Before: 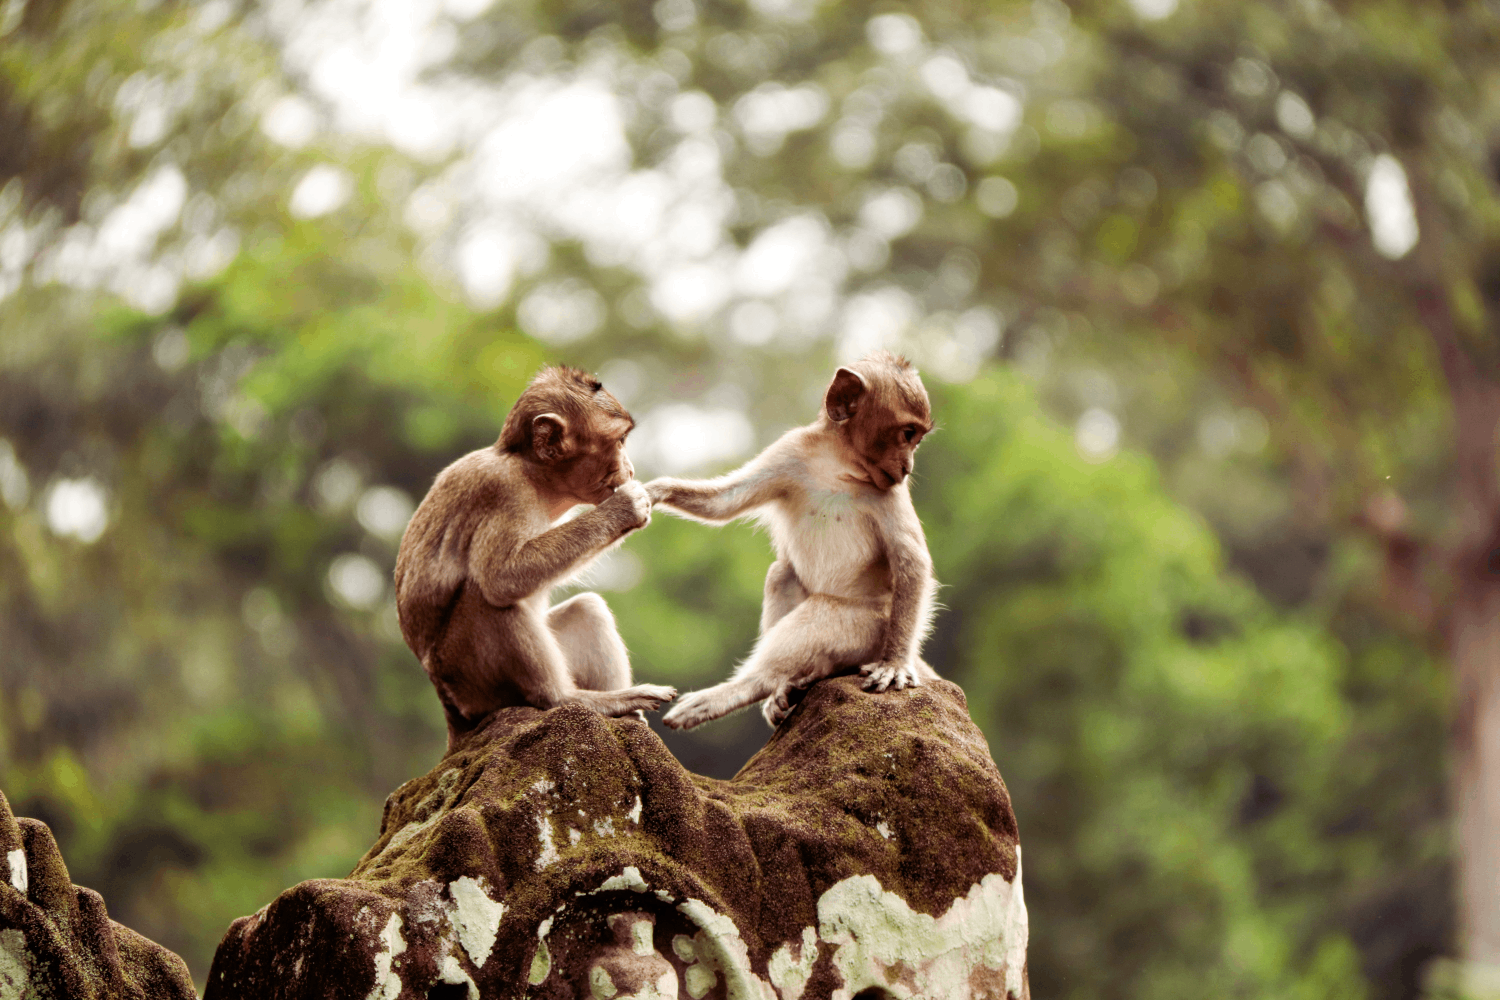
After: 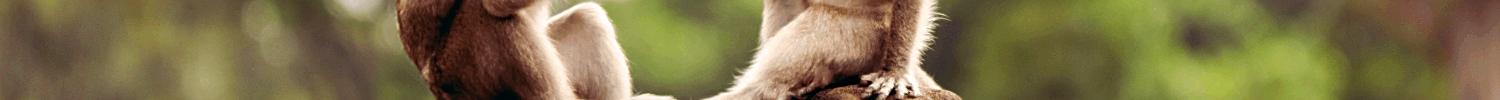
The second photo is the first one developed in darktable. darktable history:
crop and rotate: top 59.084%, bottom 30.916%
shadows and highlights: radius 125.46, shadows 30.51, highlights -30.51, low approximation 0.01, soften with gaussian
sharpen: on, module defaults
color balance: lift [1, 0.998, 1.001, 1.002], gamma [1, 1.02, 1, 0.98], gain [1, 1.02, 1.003, 0.98]
